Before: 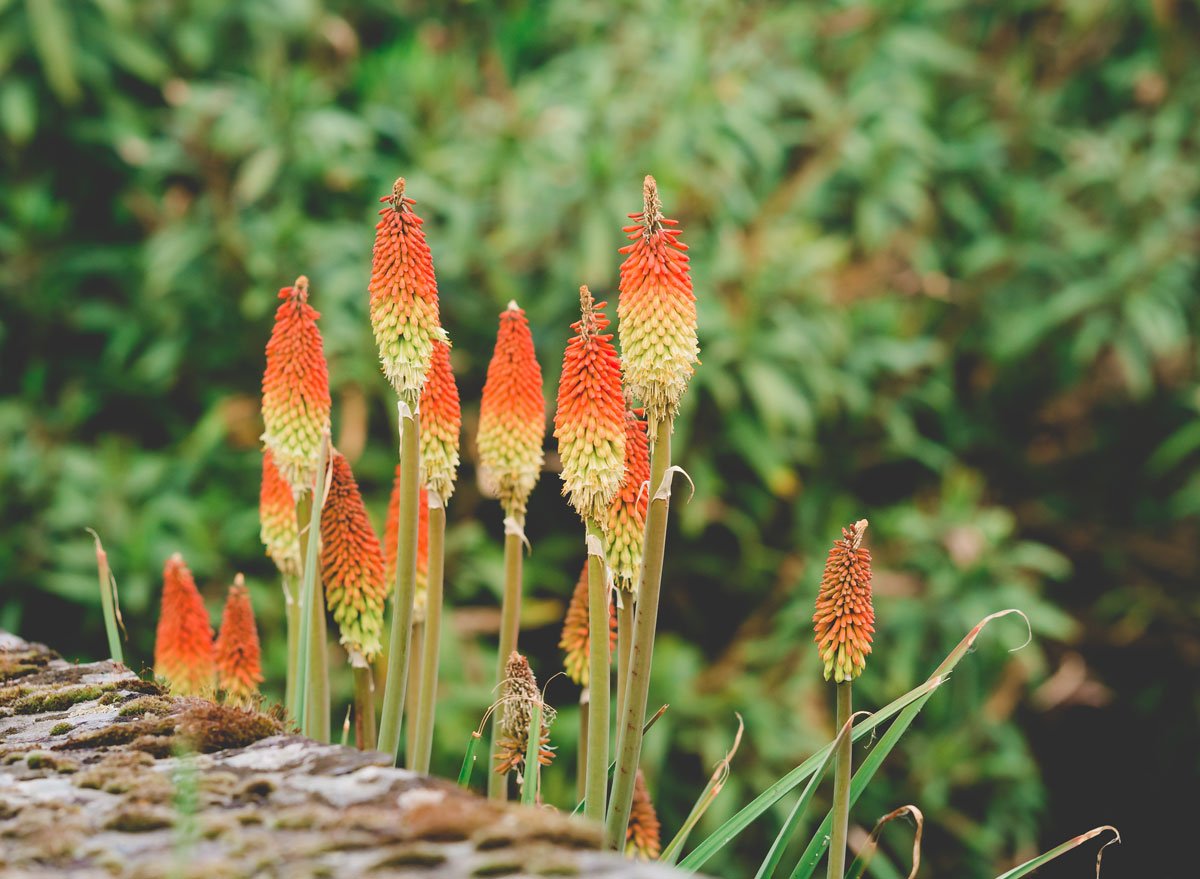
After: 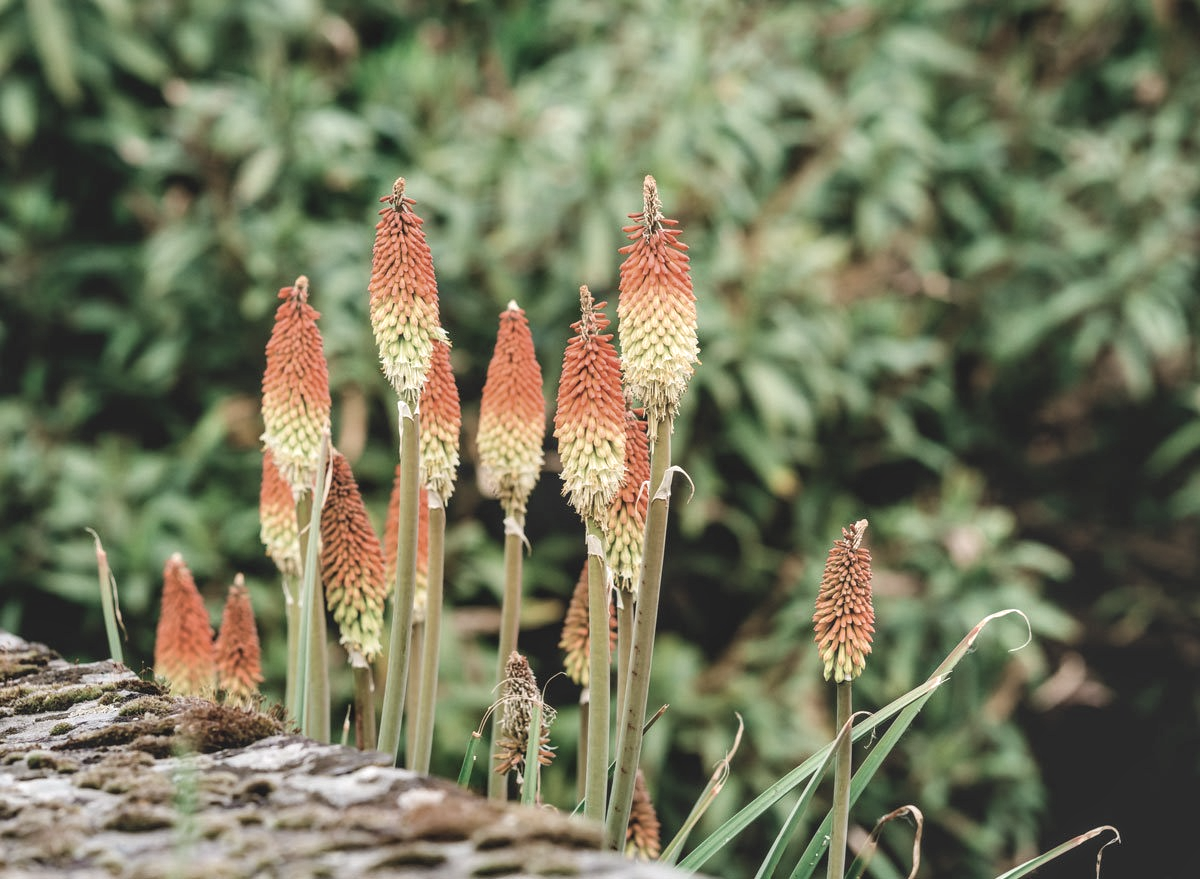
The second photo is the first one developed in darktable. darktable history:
contrast brightness saturation: contrast -0.047, saturation -0.417
local contrast: detail 150%
